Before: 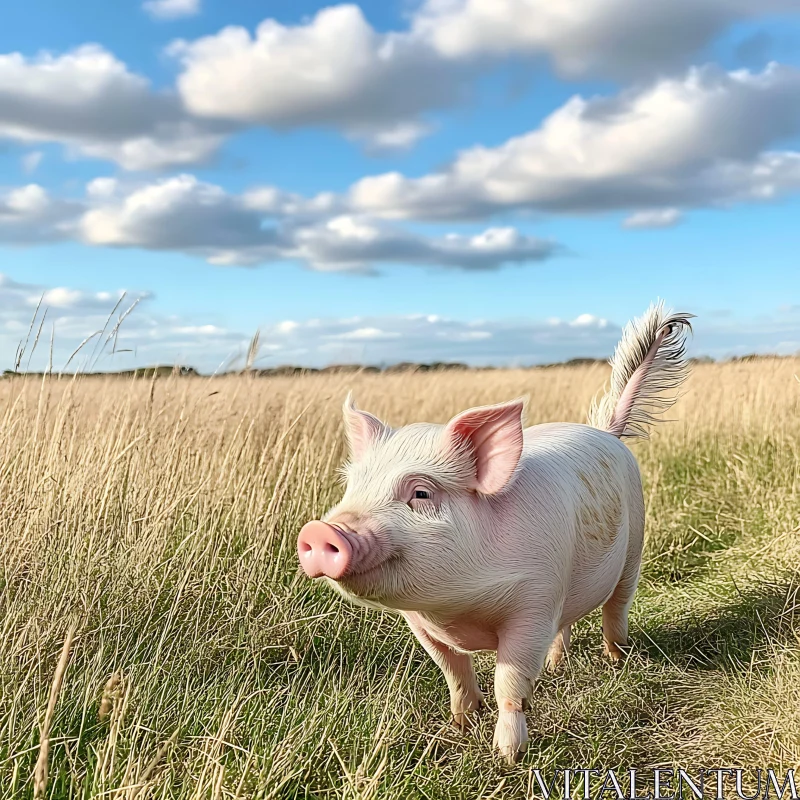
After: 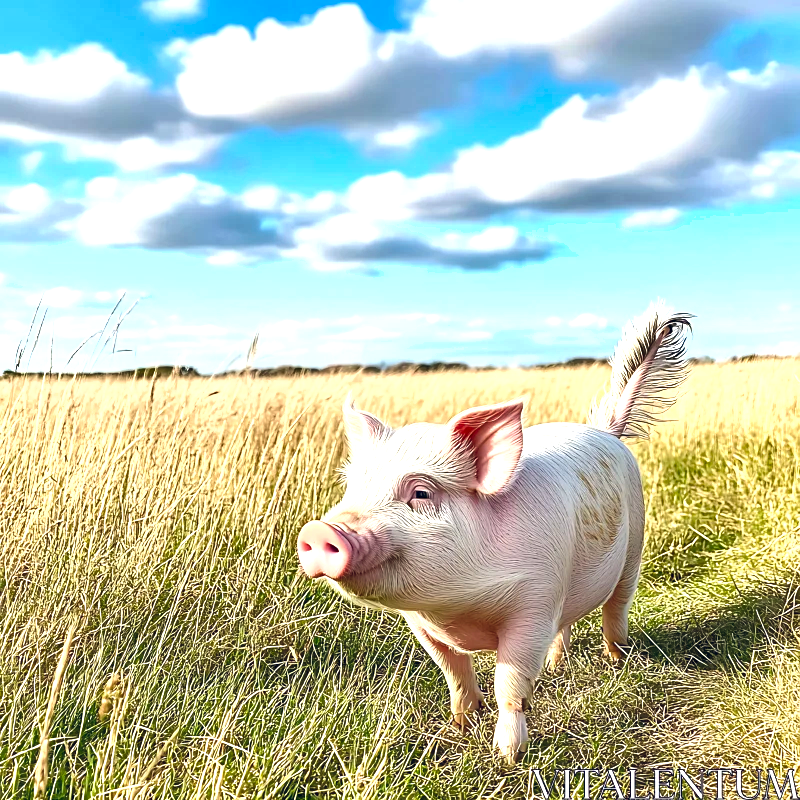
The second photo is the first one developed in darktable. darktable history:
color balance rgb: shadows lift › hue 84.45°, global offset › chroma 0.069%, global offset › hue 253.68°, linear chroma grading › global chroma 15.341%, perceptual saturation grading › global saturation 0.44%, perceptual brilliance grading › global brilliance 25.671%
shadows and highlights: shadows 32.01, highlights -32.78, soften with gaussian
